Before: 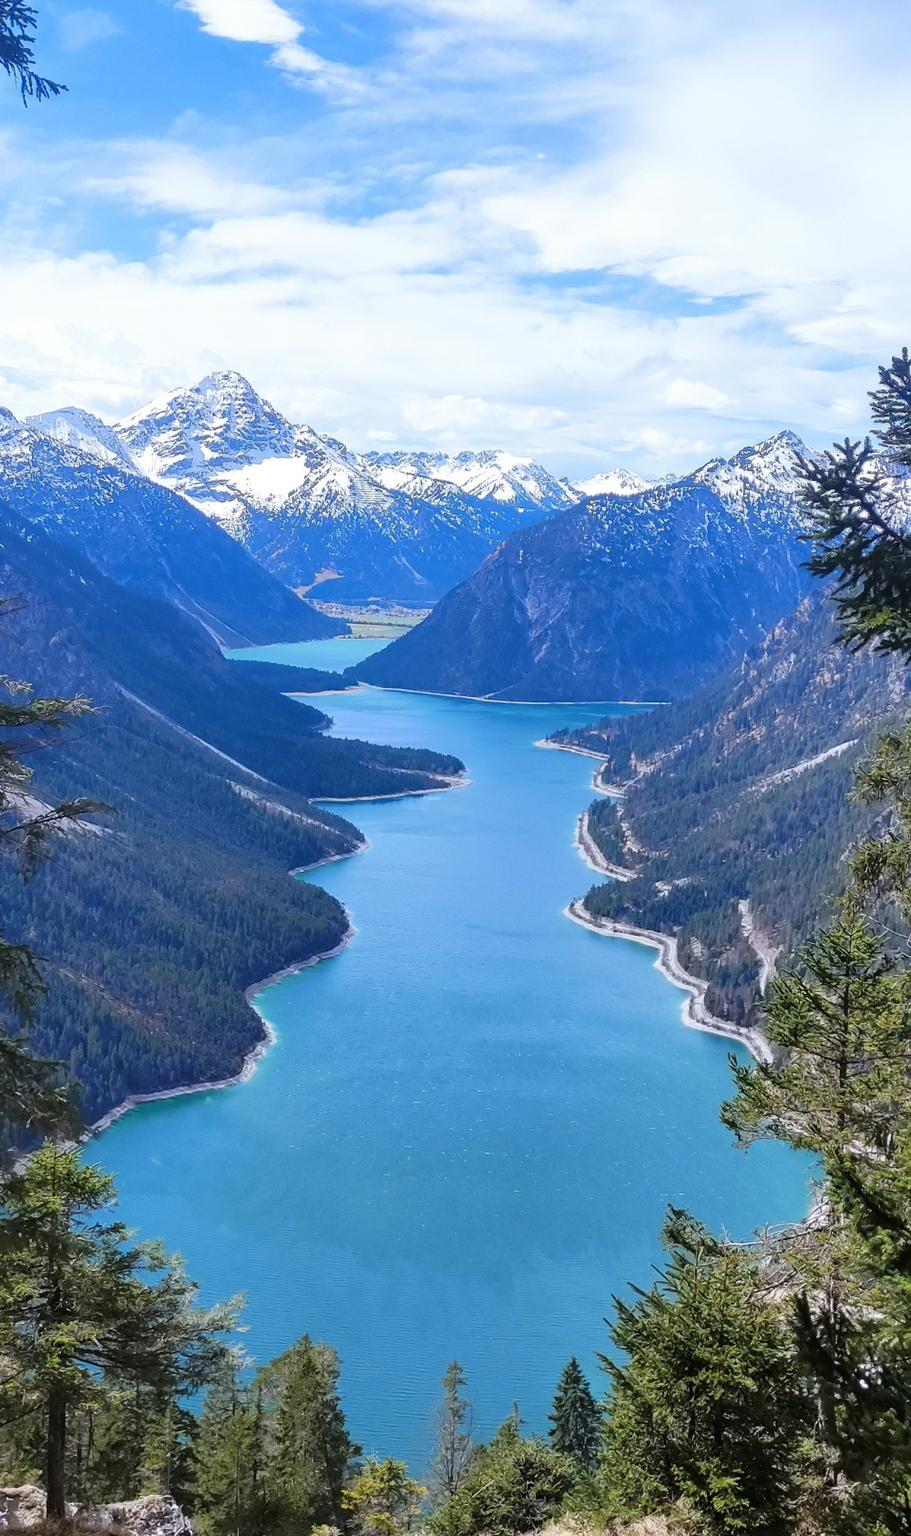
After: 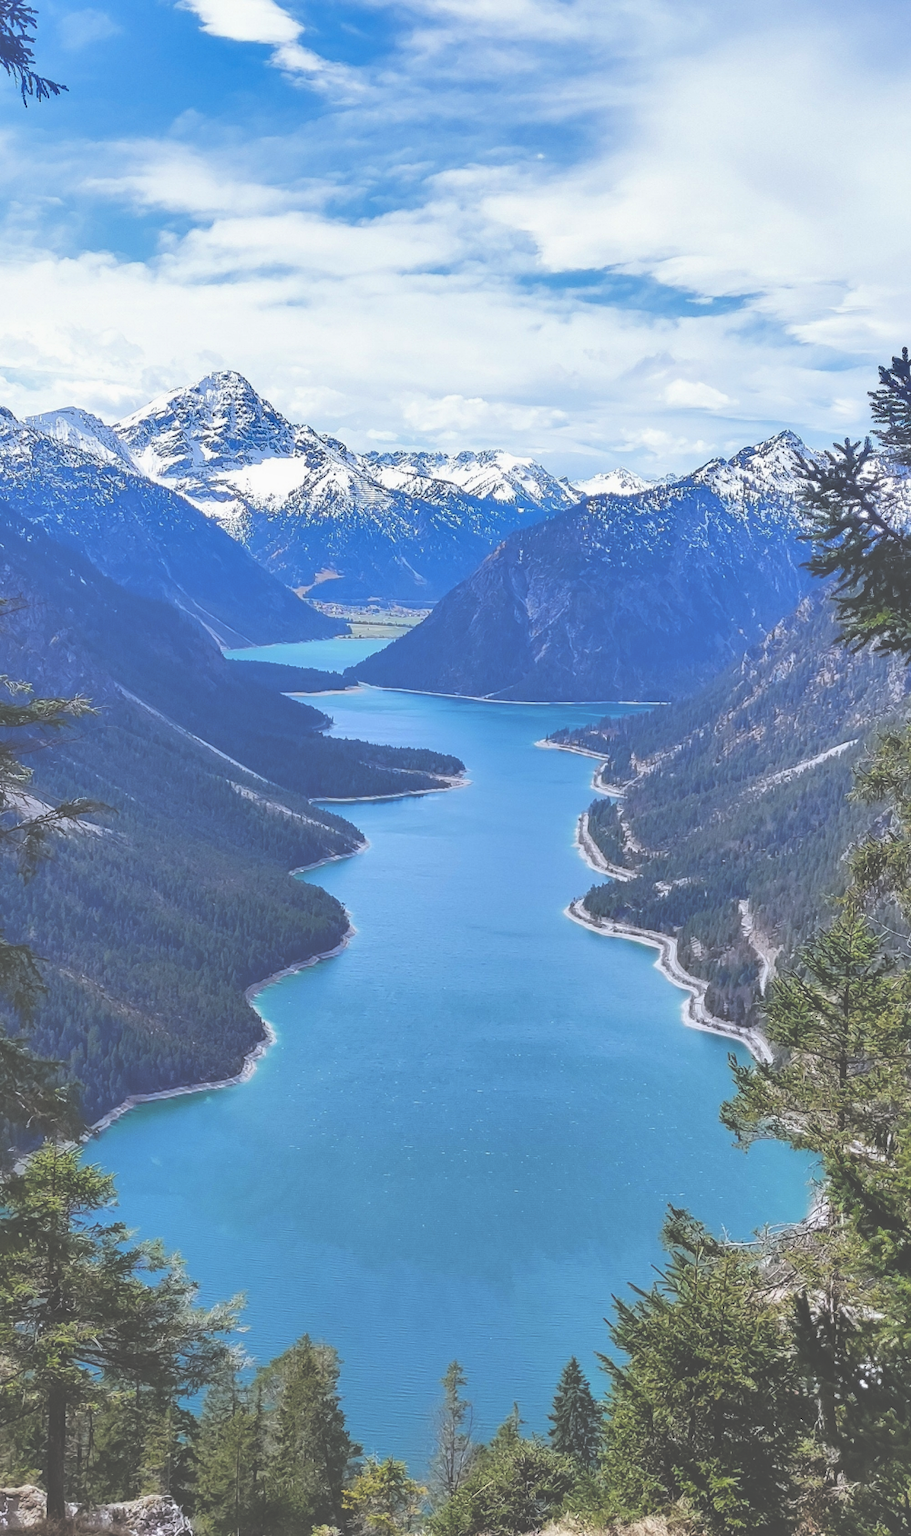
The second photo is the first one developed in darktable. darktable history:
shadows and highlights: soften with gaussian
exposure: black level correction -0.062, exposure -0.05 EV, compensate highlight preservation false
vibrance: on, module defaults
